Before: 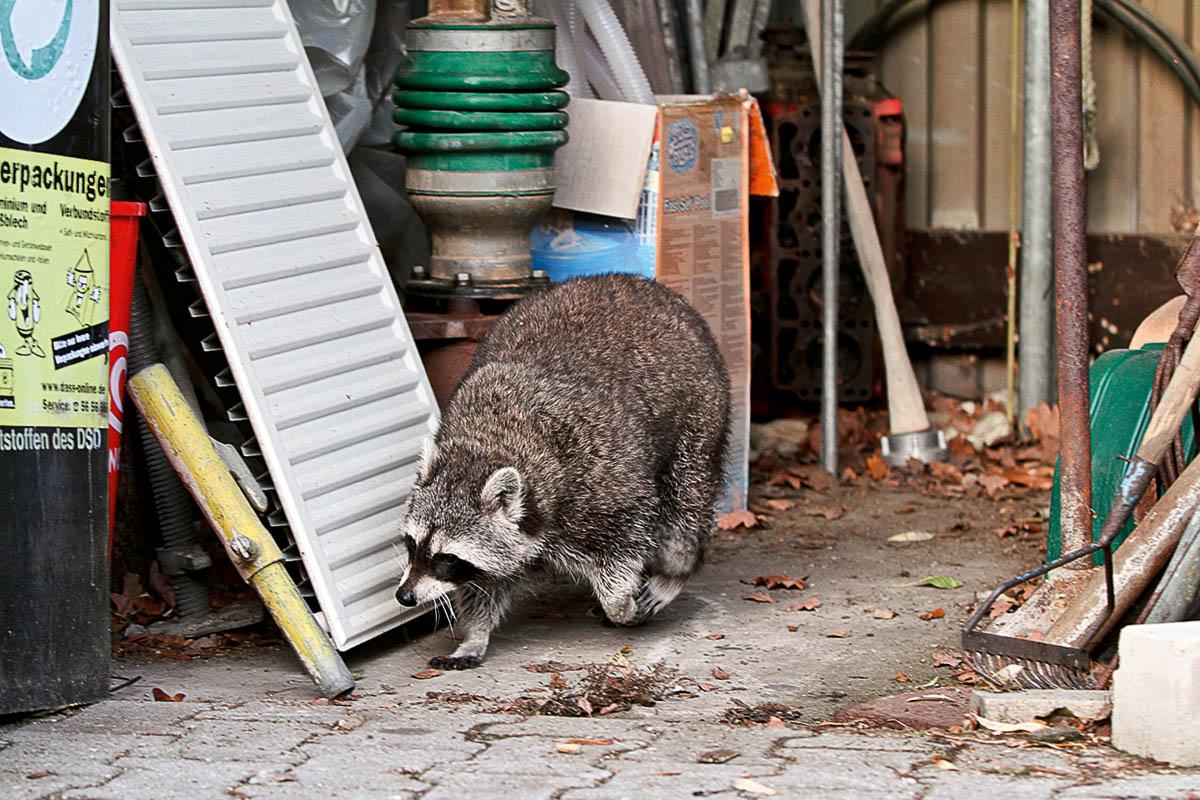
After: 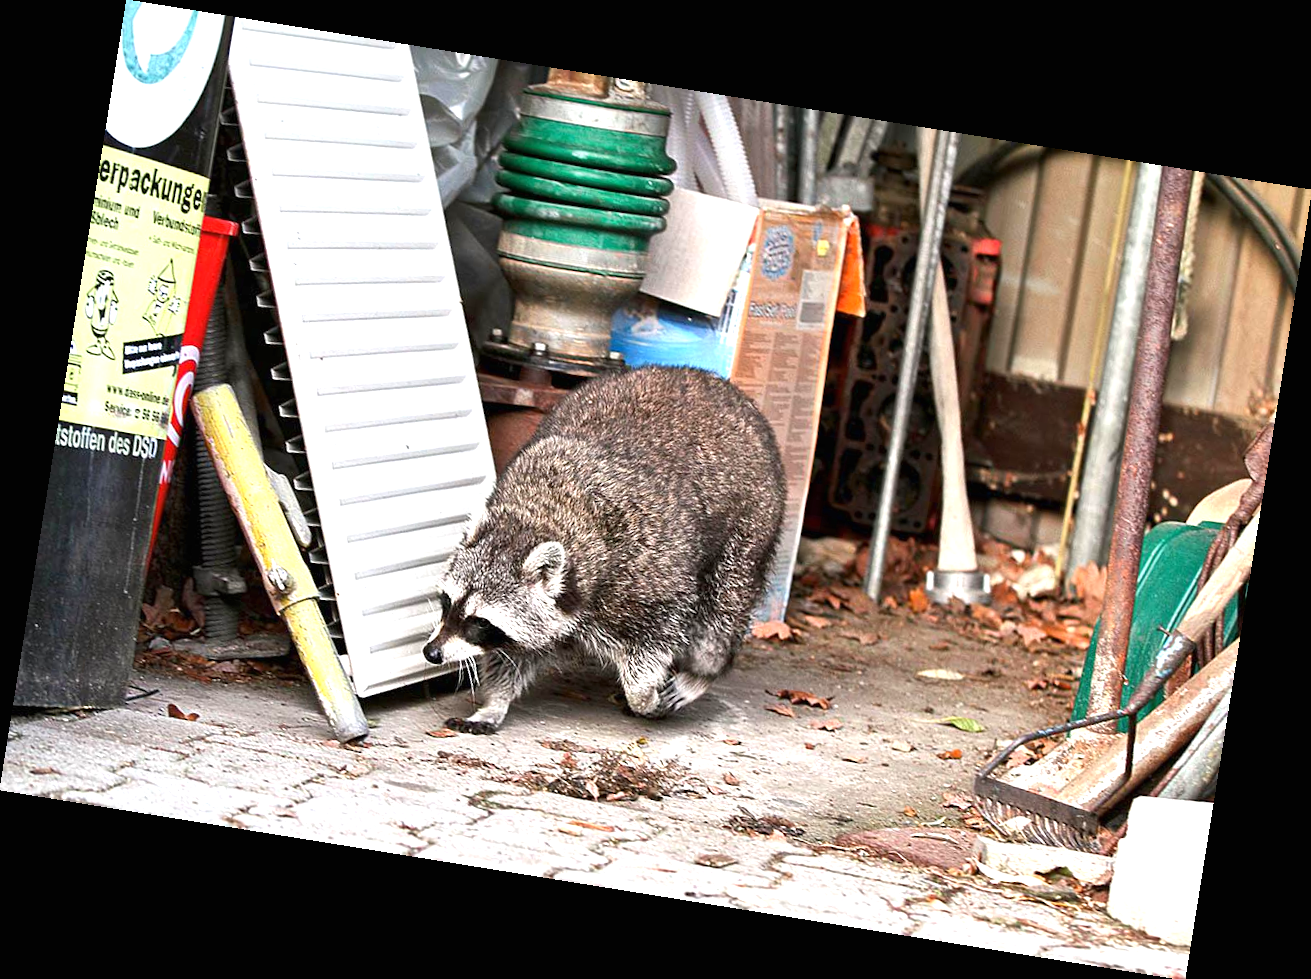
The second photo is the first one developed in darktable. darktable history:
exposure: black level correction 0, exposure 0.9 EV, compensate highlight preservation false
rotate and perspective: rotation 9.12°, automatic cropping off
